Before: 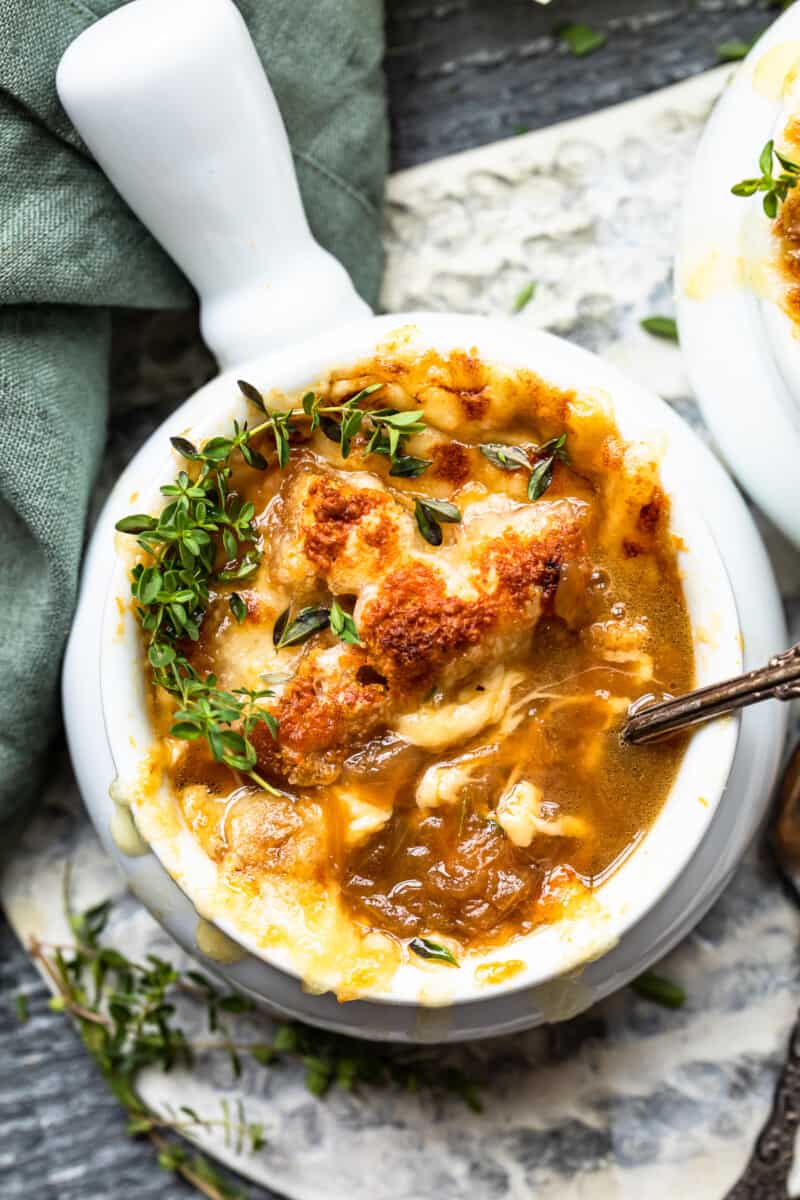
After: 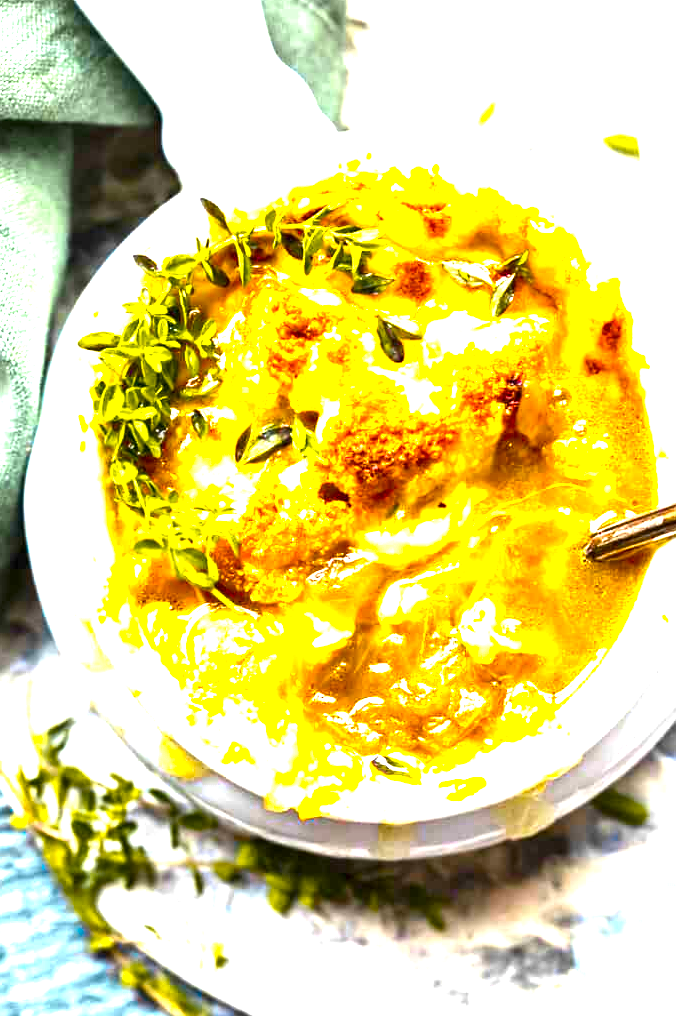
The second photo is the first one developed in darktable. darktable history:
color zones: curves: ch0 [(0.254, 0.492) (0.724, 0.62)]; ch1 [(0.25, 0.528) (0.719, 0.796)]; ch2 [(0, 0.472) (0.25, 0.5) (0.73, 0.184)], mix 30.59%
color balance rgb: perceptual saturation grading › global saturation 36.427%, perceptual saturation grading › shadows 36.162%, perceptual brilliance grading › highlights 15.554%, perceptual brilliance grading › shadows -14.125%, global vibrance 0.505%
crop and rotate: left 4.769%, top 15.252%, right 10.707%
exposure: black level correction 0, exposure 1.875 EV, compensate highlight preservation false
